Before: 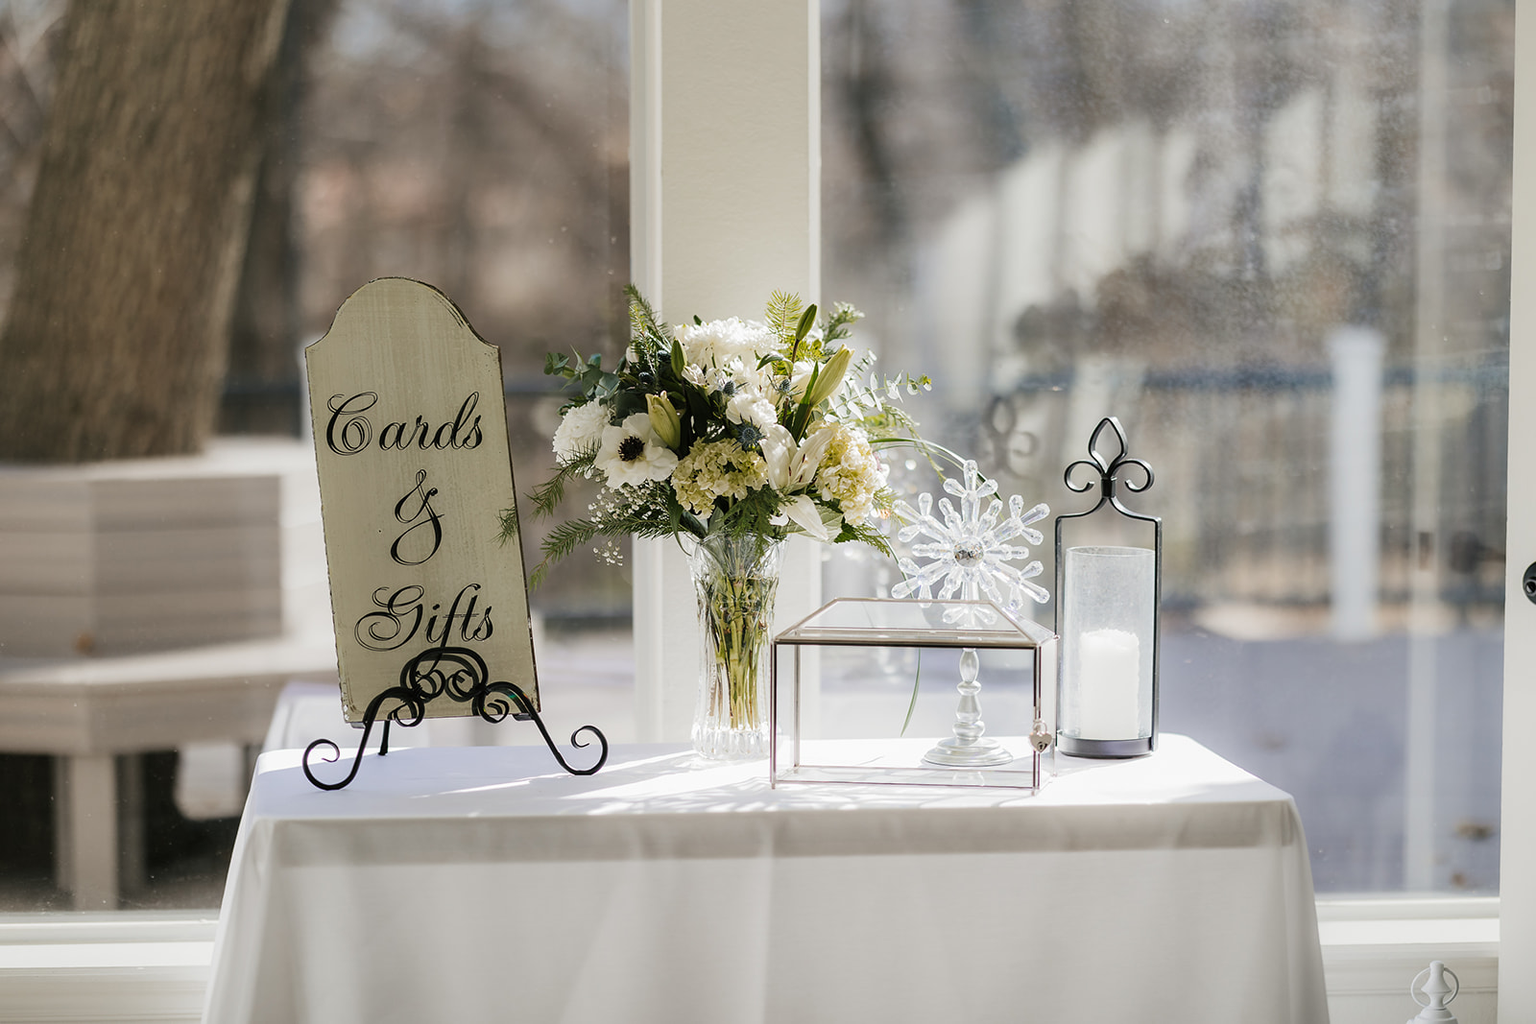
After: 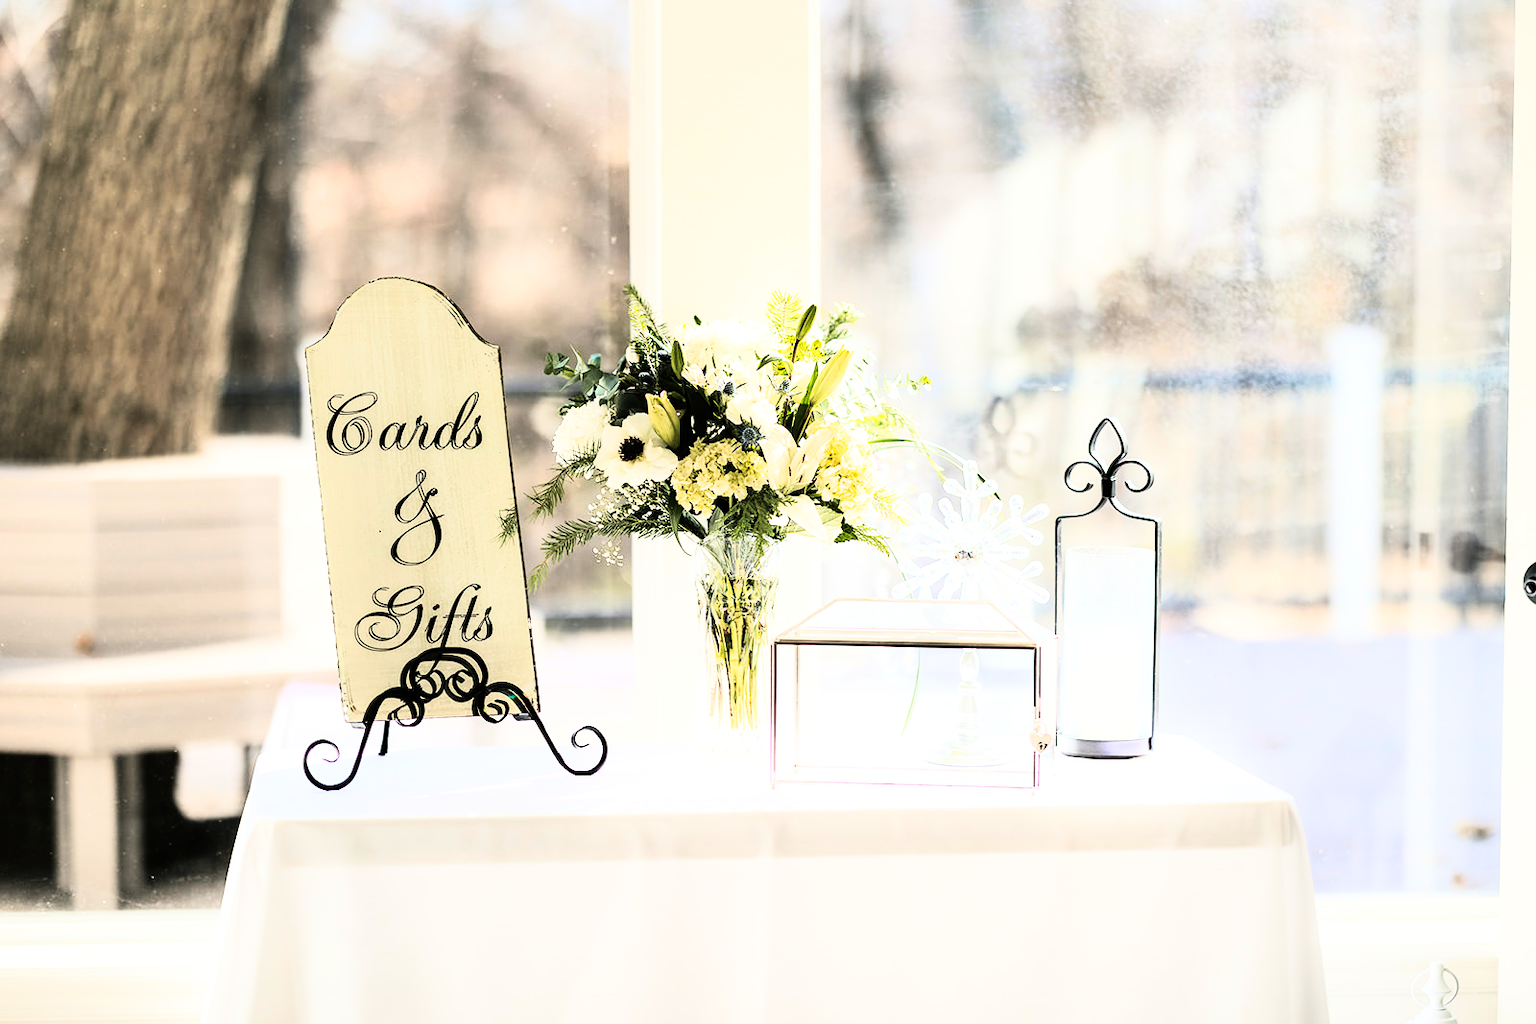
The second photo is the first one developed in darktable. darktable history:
exposure: black level correction 0.001, exposure 0.5 EV, compensate exposure bias true, compensate highlight preservation false
rgb curve: curves: ch0 [(0, 0) (0.21, 0.15) (0.24, 0.21) (0.5, 0.75) (0.75, 0.96) (0.89, 0.99) (1, 1)]; ch1 [(0, 0.02) (0.21, 0.13) (0.25, 0.2) (0.5, 0.67) (0.75, 0.9) (0.89, 0.97) (1, 1)]; ch2 [(0, 0.02) (0.21, 0.13) (0.25, 0.2) (0.5, 0.67) (0.75, 0.9) (0.89, 0.97) (1, 1)], compensate middle gray true
